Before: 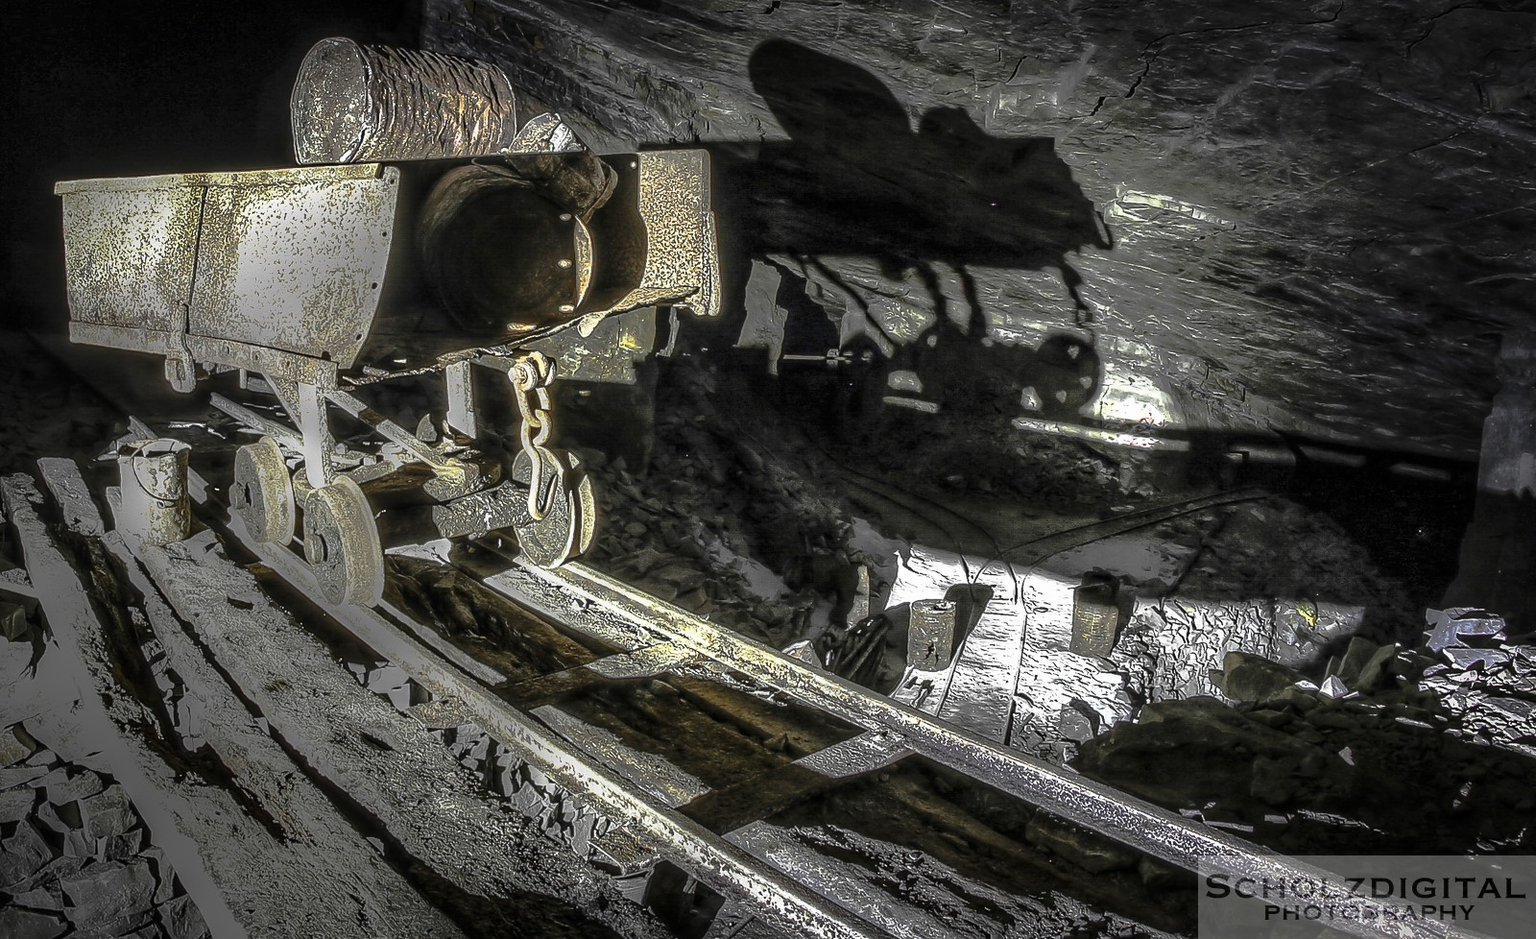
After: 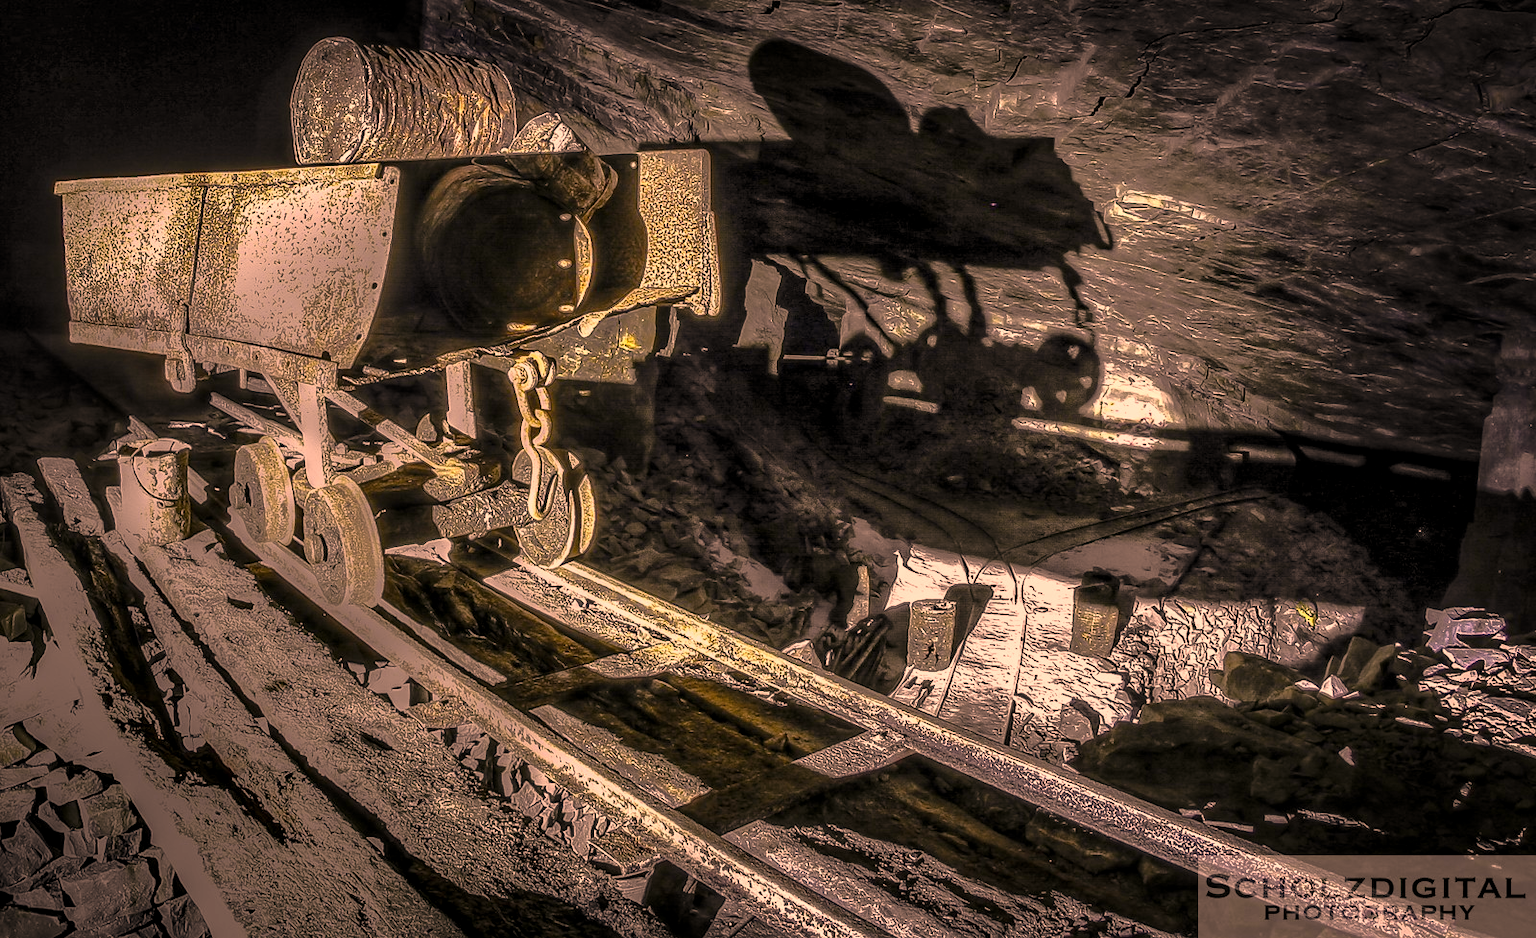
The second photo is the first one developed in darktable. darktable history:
color correction: highlights a* 39.72, highlights b* 39.63, saturation 0.692
local contrast: on, module defaults
color balance rgb: highlights gain › chroma 1.011%, highlights gain › hue 60.03°, perceptual saturation grading › global saturation 35.798%, perceptual saturation grading › shadows 35.893%, global vibrance 14.172%
